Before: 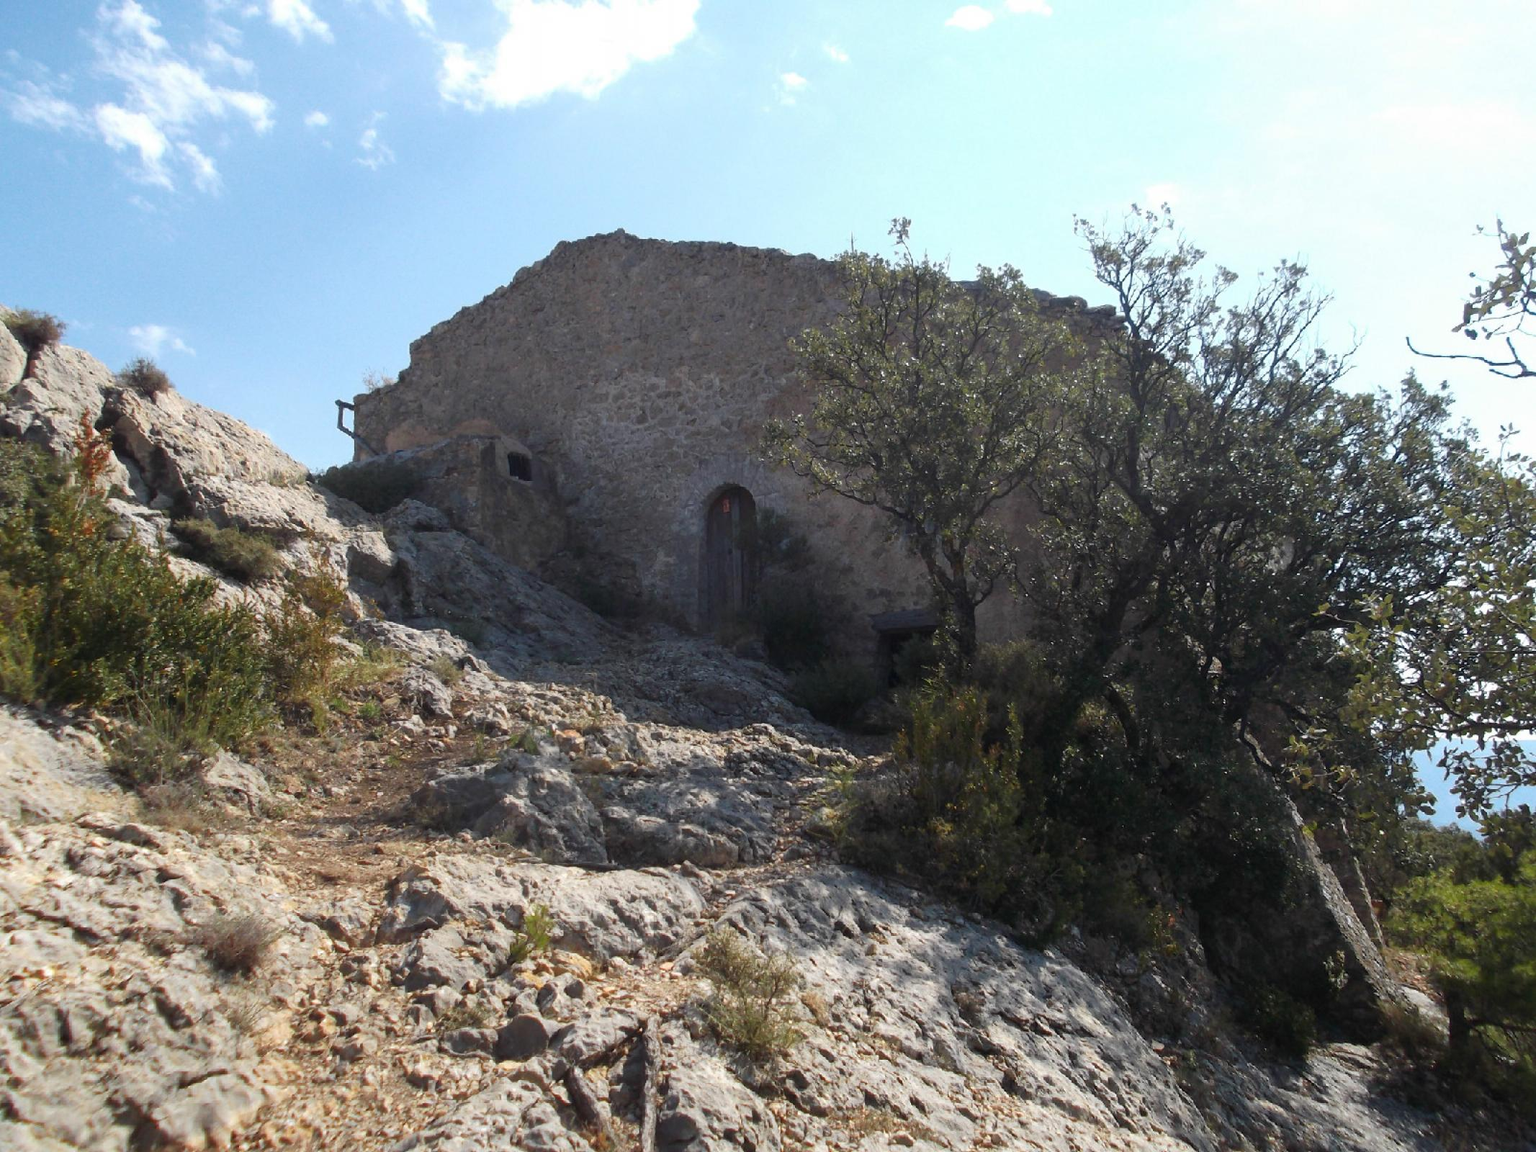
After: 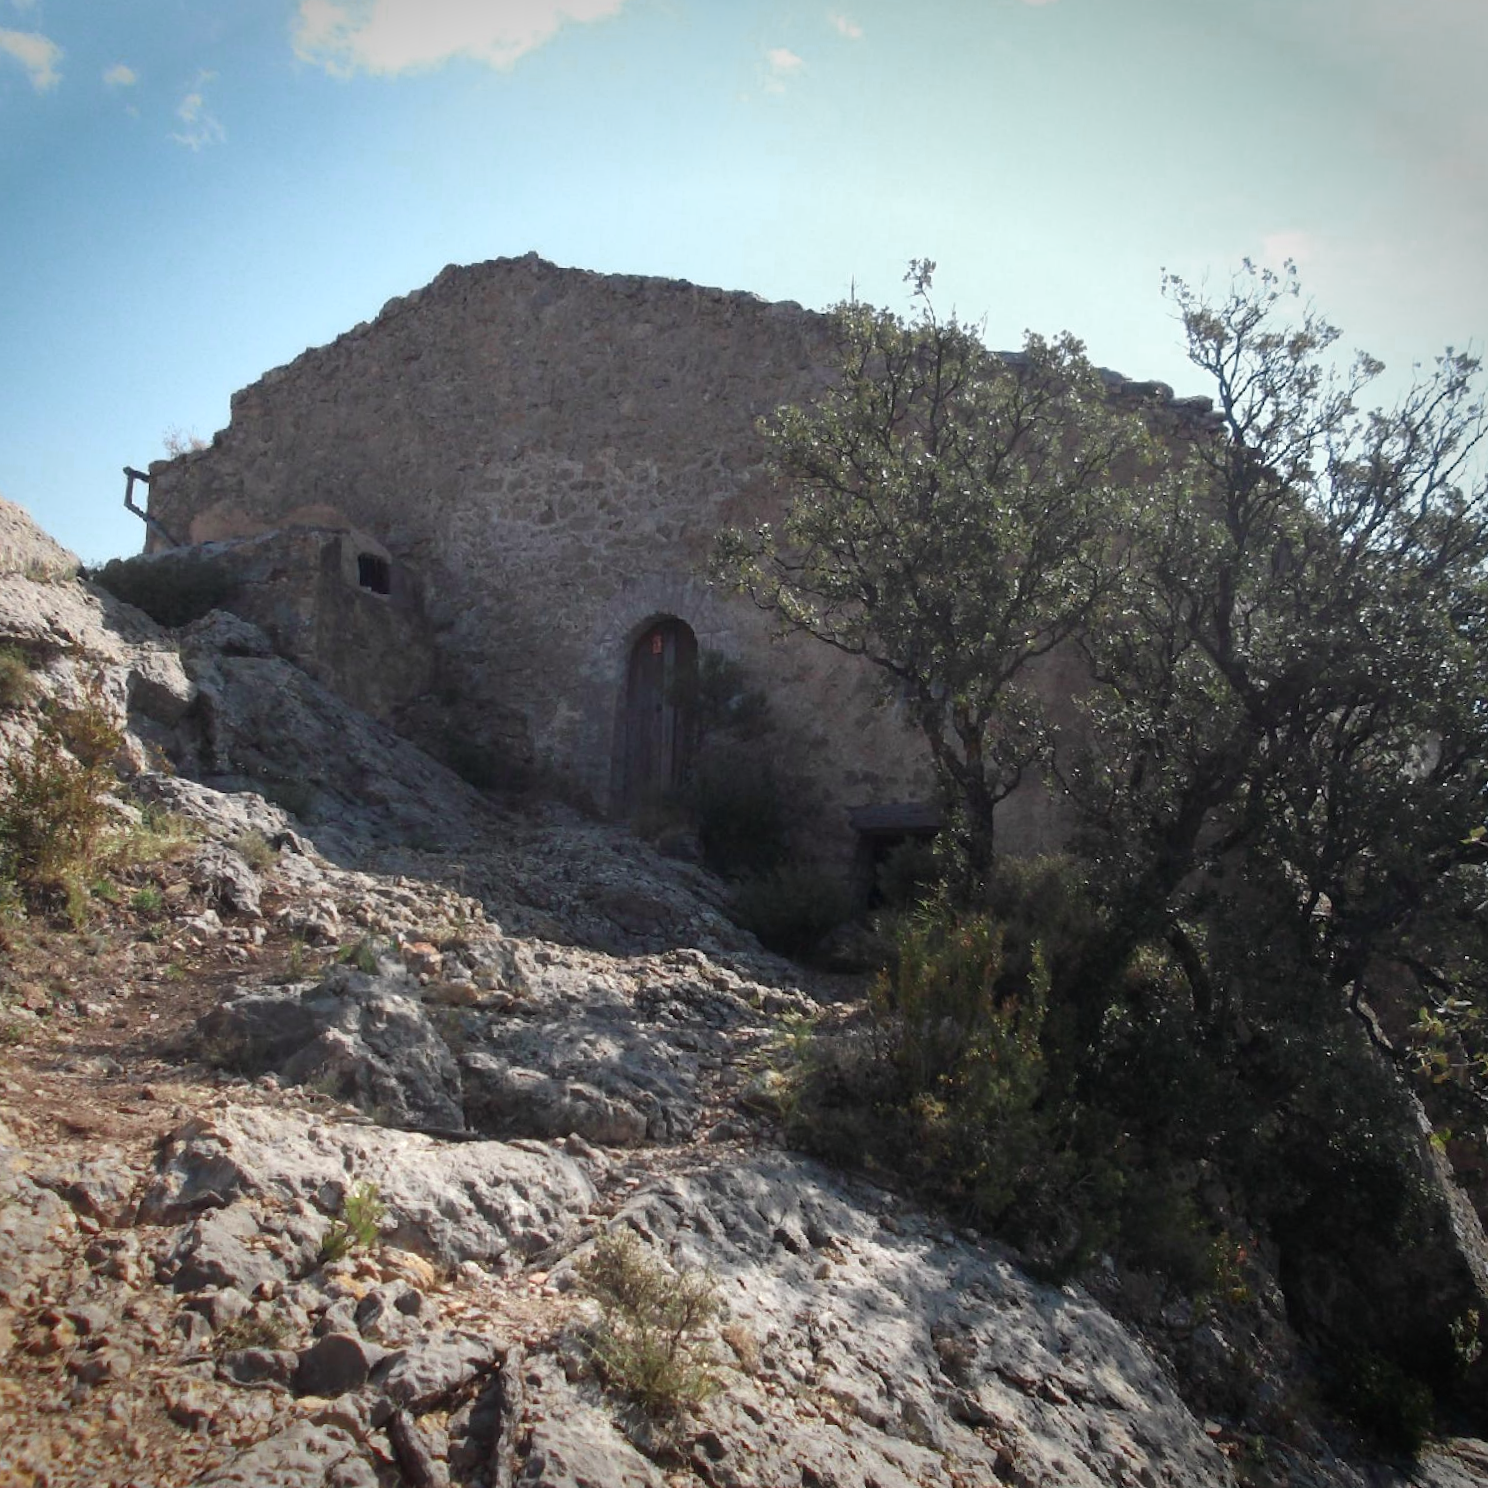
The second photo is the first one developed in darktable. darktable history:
crop and rotate: angle -3.27°, left 14.277%, top 0.028%, right 10.766%, bottom 0.028%
vignetting: fall-off start 88.53%, fall-off radius 44.2%, saturation 0.376, width/height ratio 1.161
white balance: red 1, blue 1
color zones: curves: ch0 [(0, 0.485) (0.178, 0.476) (0.261, 0.623) (0.411, 0.403) (0.708, 0.603) (0.934, 0.412)]; ch1 [(0.003, 0.485) (0.149, 0.496) (0.229, 0.584) (0.326, 0.551) (0.484, 0.262) (0.757, 0.643)]
color contrast: blue-yellow contrast 0.7
